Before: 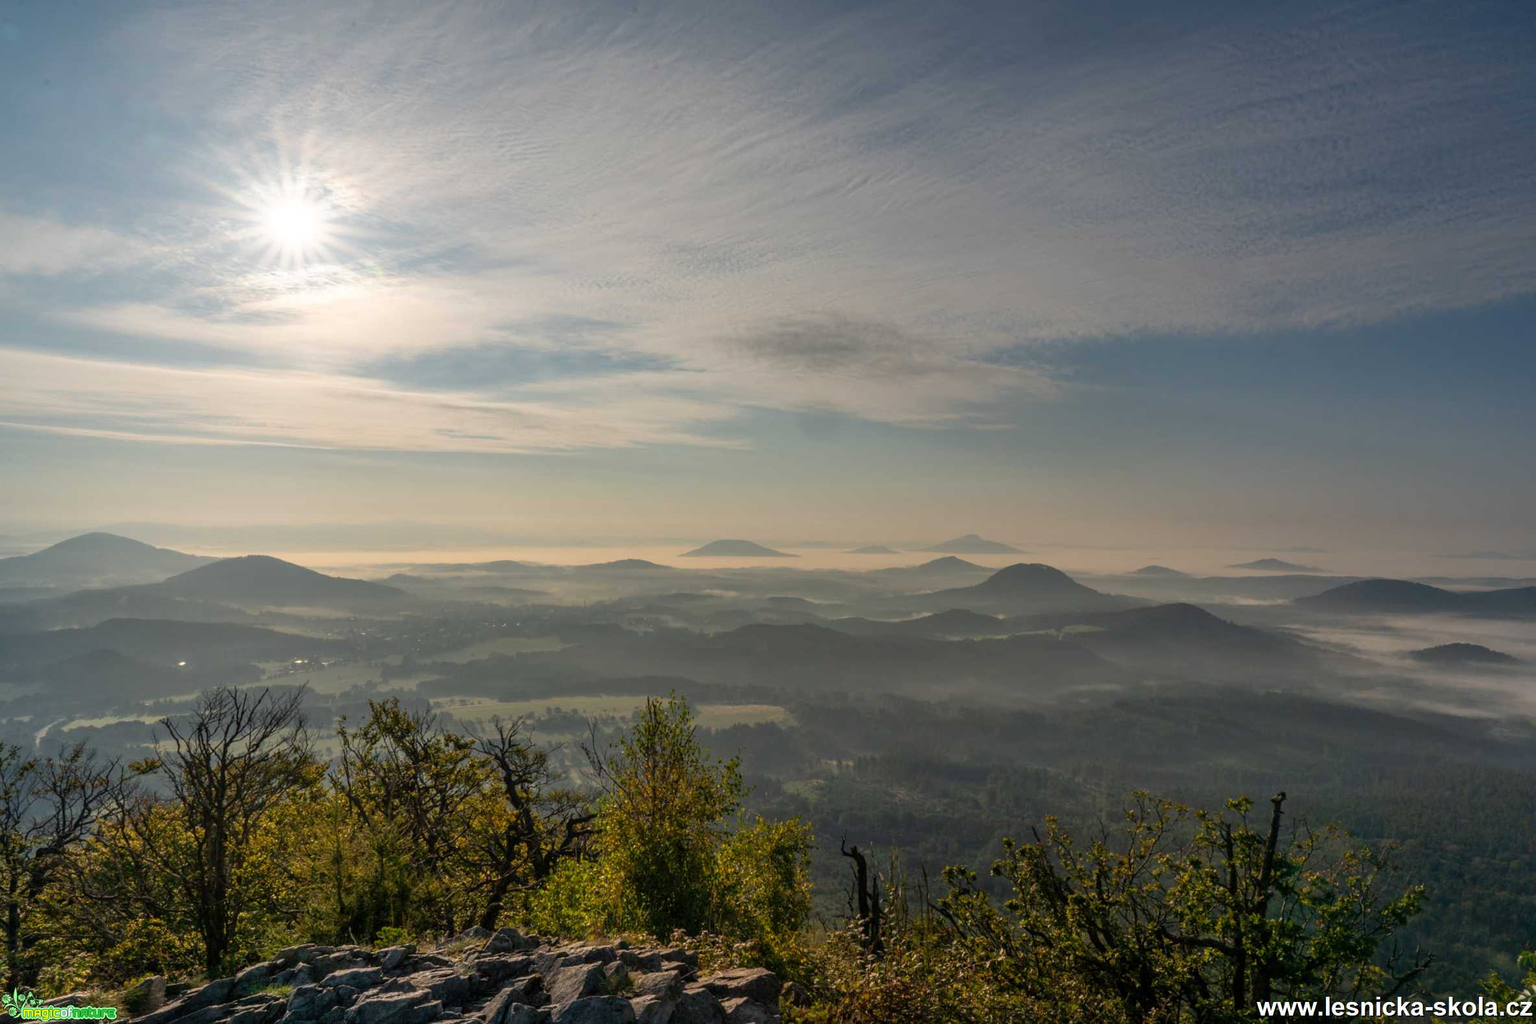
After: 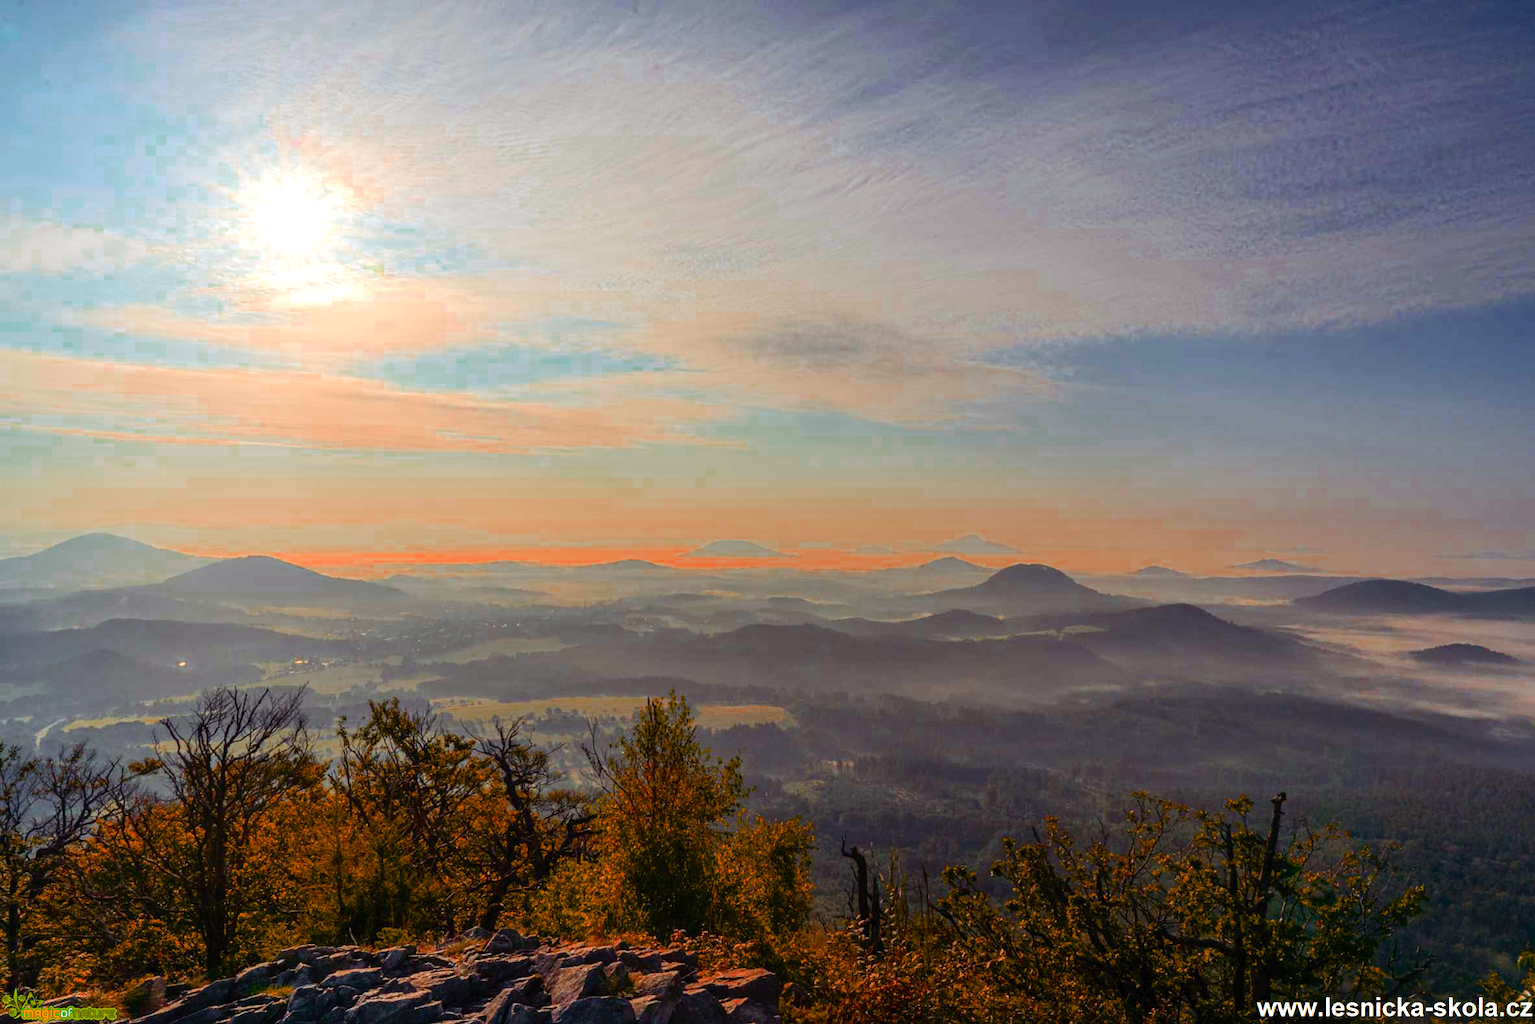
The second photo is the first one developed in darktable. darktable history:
color correction: highlights b* 2.94
color balance rgb: shadows lift › luminance 0.695%, shadows lift › chroma 6.803%, shadows lift › hue 298.48°, linear chroma grading › shadows -39.585%, linear chroma grading › highlights 40.413%, linear chroma grading › global chroma 44.764%, linear chroma grading › mid-tones -29.939%, perceptual saturation grading › global saturation 39.531%, perceptual saturation grading › highlights -24.952%, perceptual saturation grading › mid-tones 34.307%, perceptual saturation grading › shadows 36.036%, perceptual brilliance grading › global brilliance 15.487%, perceptual brilliance grading › shadows -35.176%
tone curve: curves: ch0 [(0, 0) (0.003, 0.012) (0.011, 0.02) (0.025, 0.032) (0.044, 0.046) (0.069, 0.06) (0.1, 0.09) (0.136, 0.133) (0.177, 0.182) (0.224, 0.247) (0.277, 0.316) (0.335, 0.396) (0.399, 0.48) (0.468, 0.568) (0.543, 0.646) (0.623, 0.717) (0.709, 0.777) (0.801, 0.846) (0.898, 0.912) (1, 1)], color space Lab, independent channels, preserve colors none
color zones: curves: ch0 [(0, 0.299) (0.25, 0.383) (0.456, 0.352) (0.736, 0.571)]; ch1 [(0, 0.63) (0.151, 0.568) (0.254, 0.416) (0.47, 0.558) (0.732, 0.37) (0.909, 0.492)]; ch2 [(0.004, 0.604) (0.158, 0.443) (0.257, 0.403) (0.761, 0.468)]
